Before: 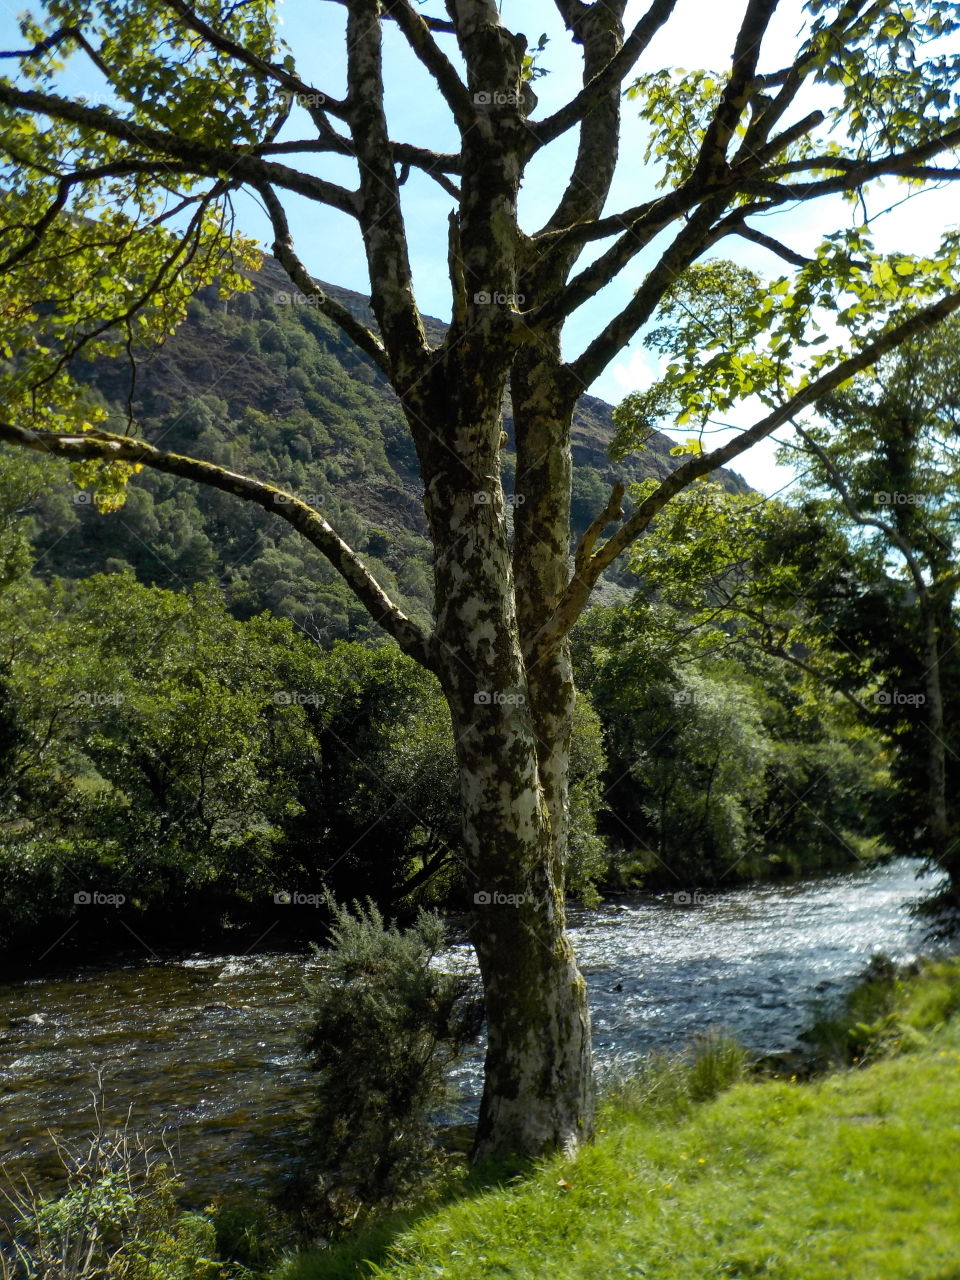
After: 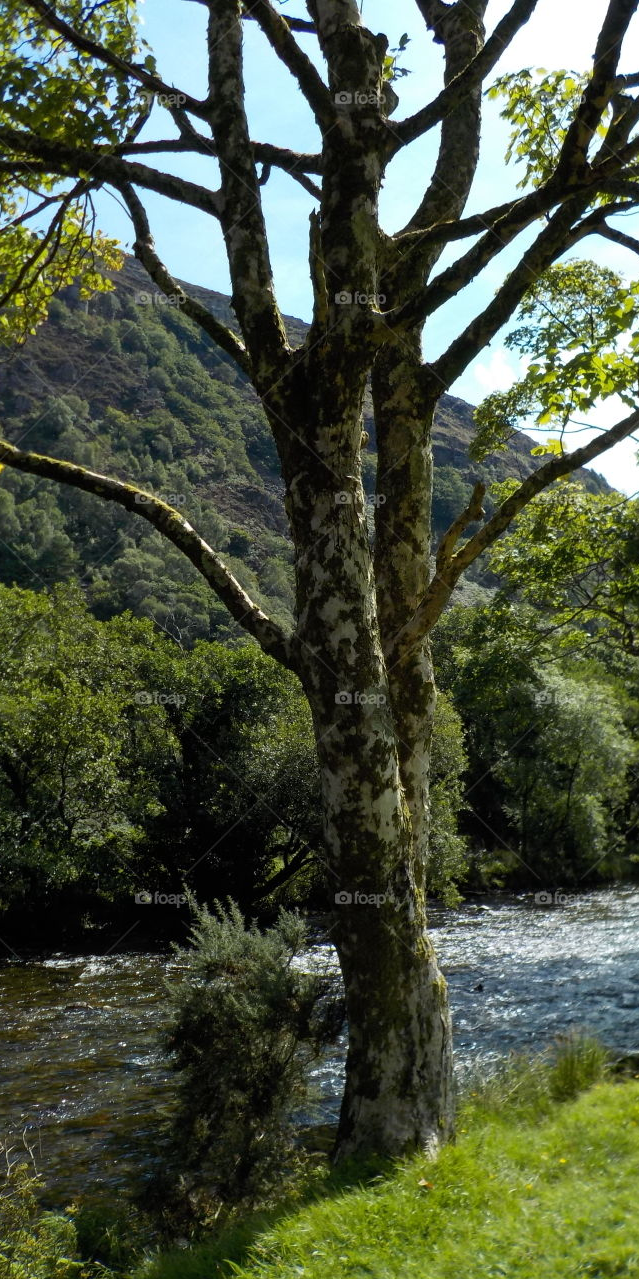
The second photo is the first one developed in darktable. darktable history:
crop and rotate: left 14.497%, right 18.898%
